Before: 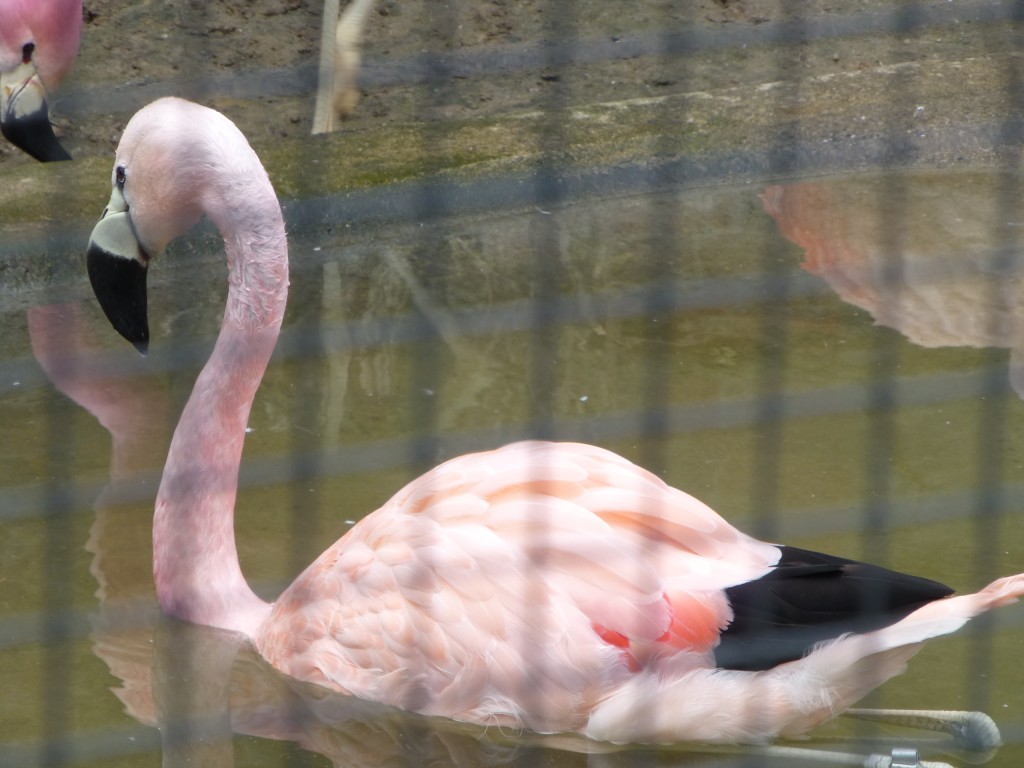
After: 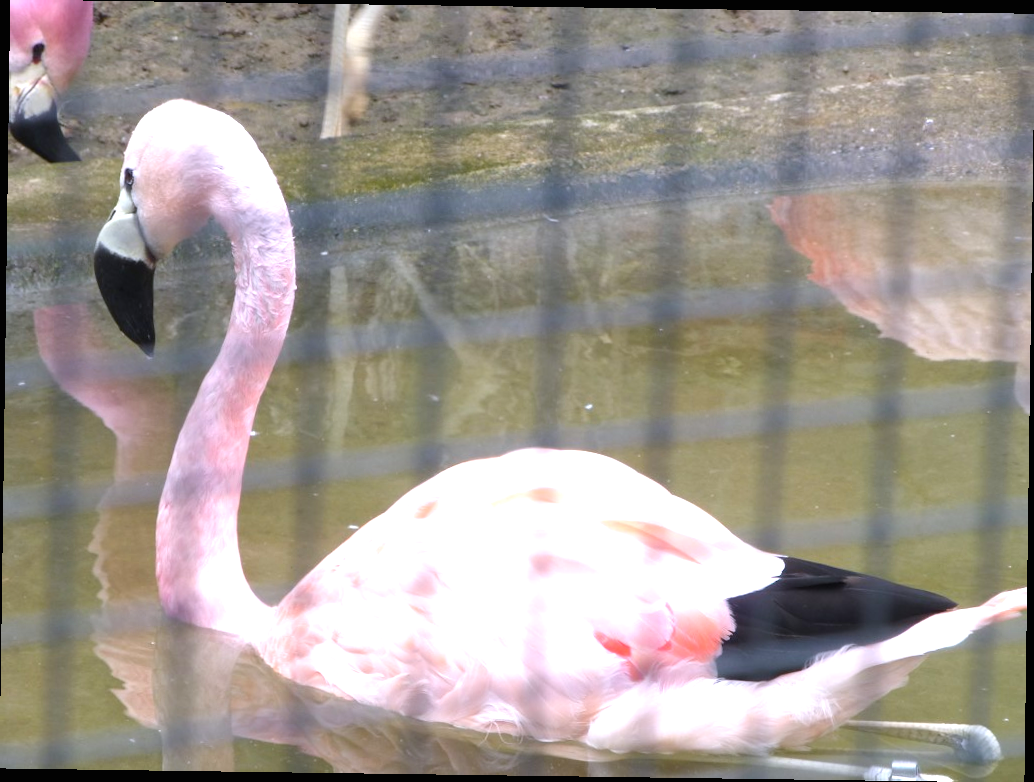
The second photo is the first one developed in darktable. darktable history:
white balance: red 1.004, blue 1.096
rotate and perspective: rotation 0.8°, automatic cropping off
exposure: black level correction 0, exposure 0.9 EV, compensate highlight preservation false
